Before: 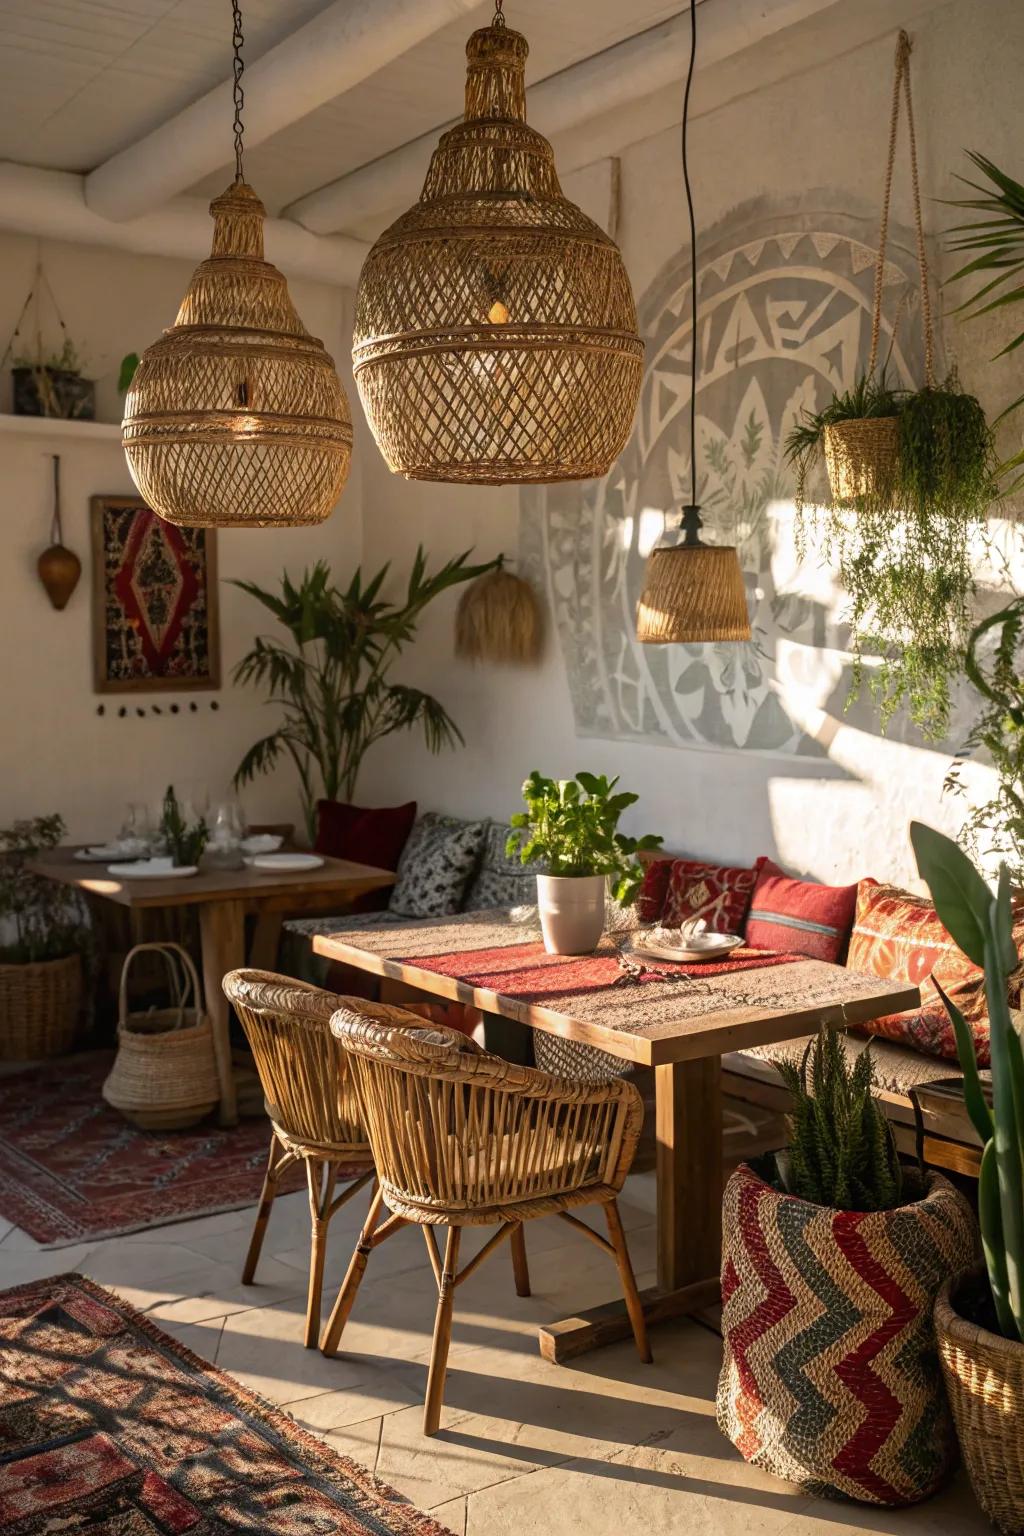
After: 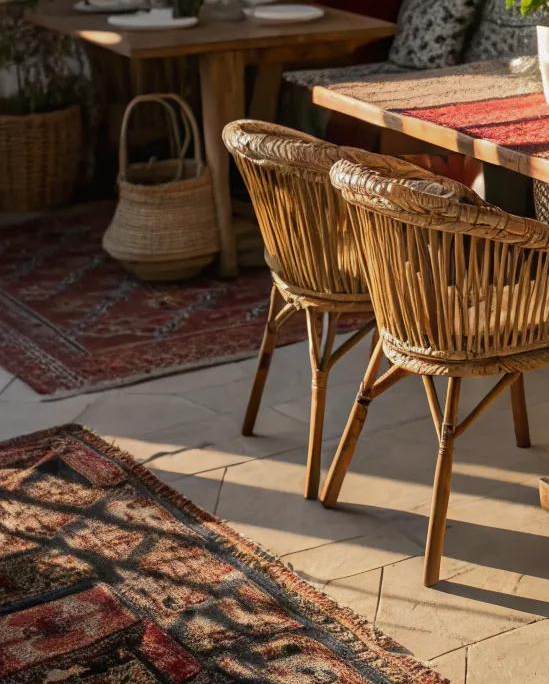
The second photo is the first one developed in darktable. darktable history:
crop and rotate: top 55.303%, right 46.309%, bottom 0.132%
tone curve: curves: ch0 [(0, 0) (0.003, 0.003) (0.011, 0.011) (0.025, 0.025) (0.044, 0.044) (0.069, 0.068) (0.1, 0.098) (0.136, 0.134) (0.177, 0.175) (0.224, 0.221) (0.277, 0.273) (0.335, 0.33) (0.399, 0.393) (0.468, 0.461) (0.543, 0.534) (0.623, 0.614) (0.709, 0.69) (0.801, 0.752) (0.898, 0.835) (1, 1)], color space Lab, independent channels, preserve colors none
